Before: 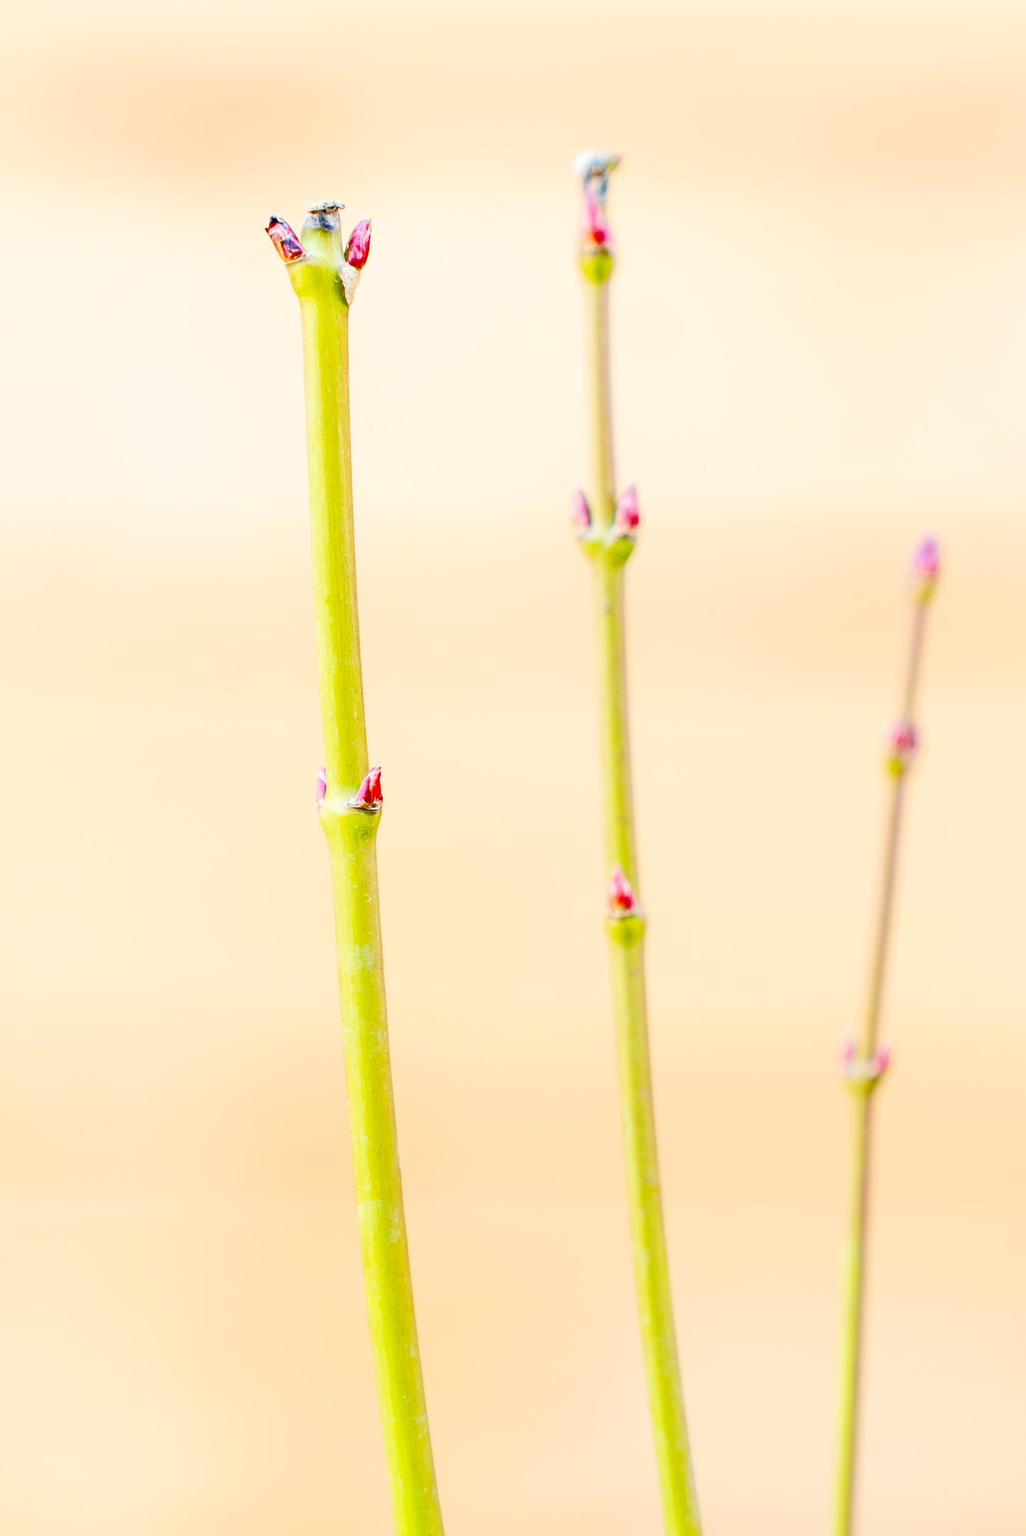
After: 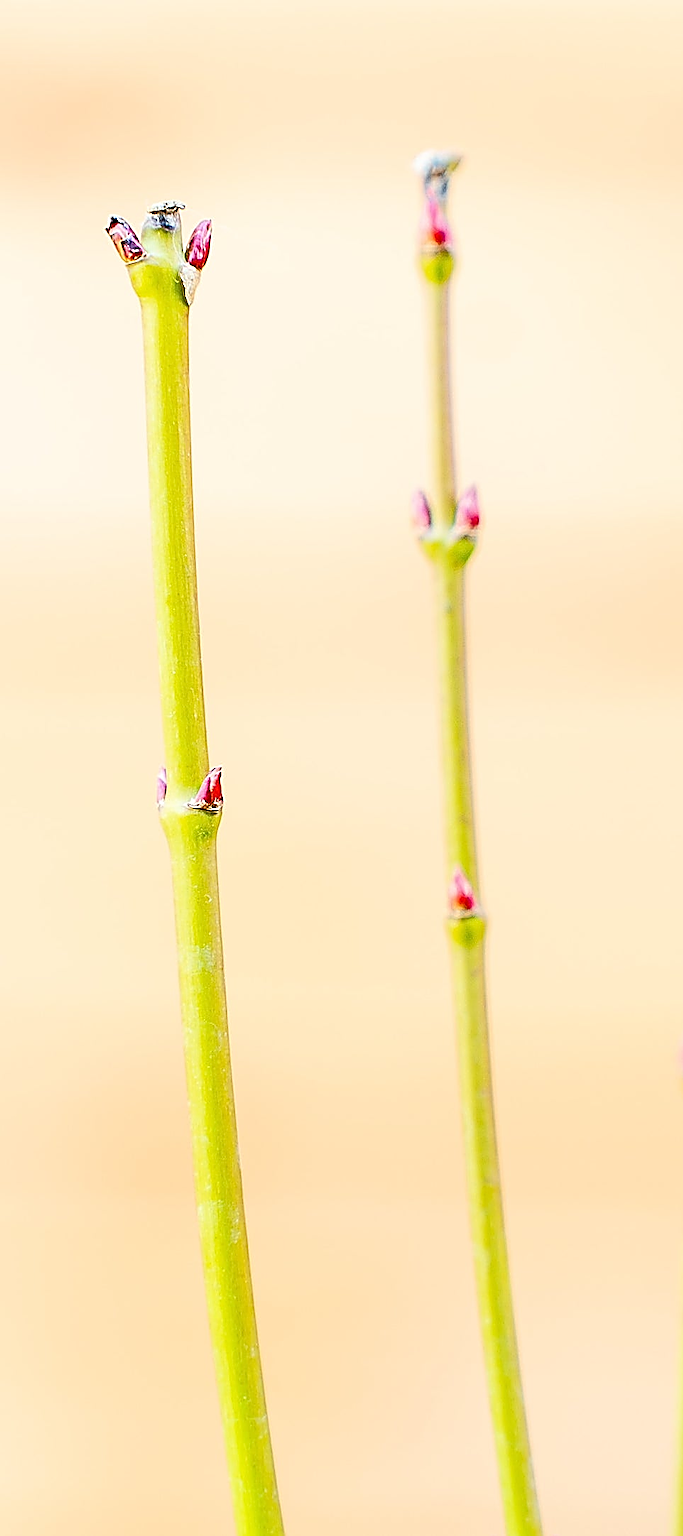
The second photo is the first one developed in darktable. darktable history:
crop and rotate: left 15.615%, right 17.769%
sharpen: amount 1.985
